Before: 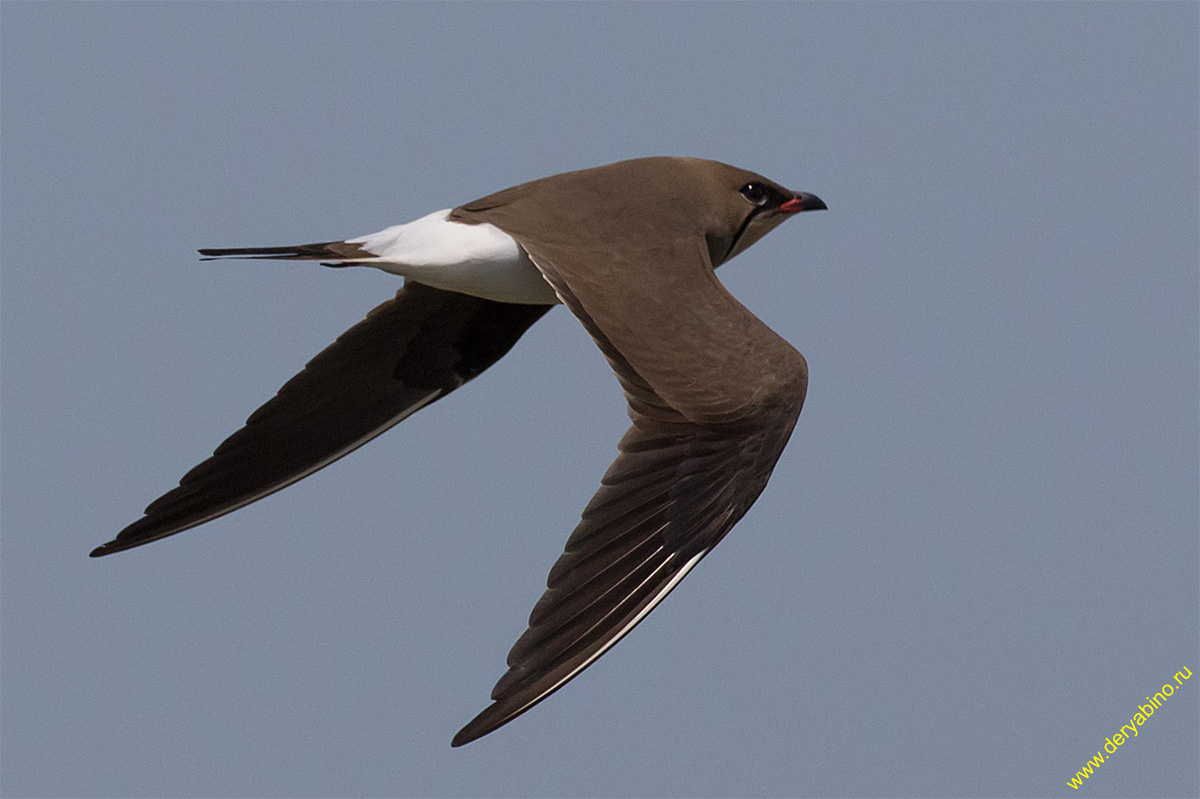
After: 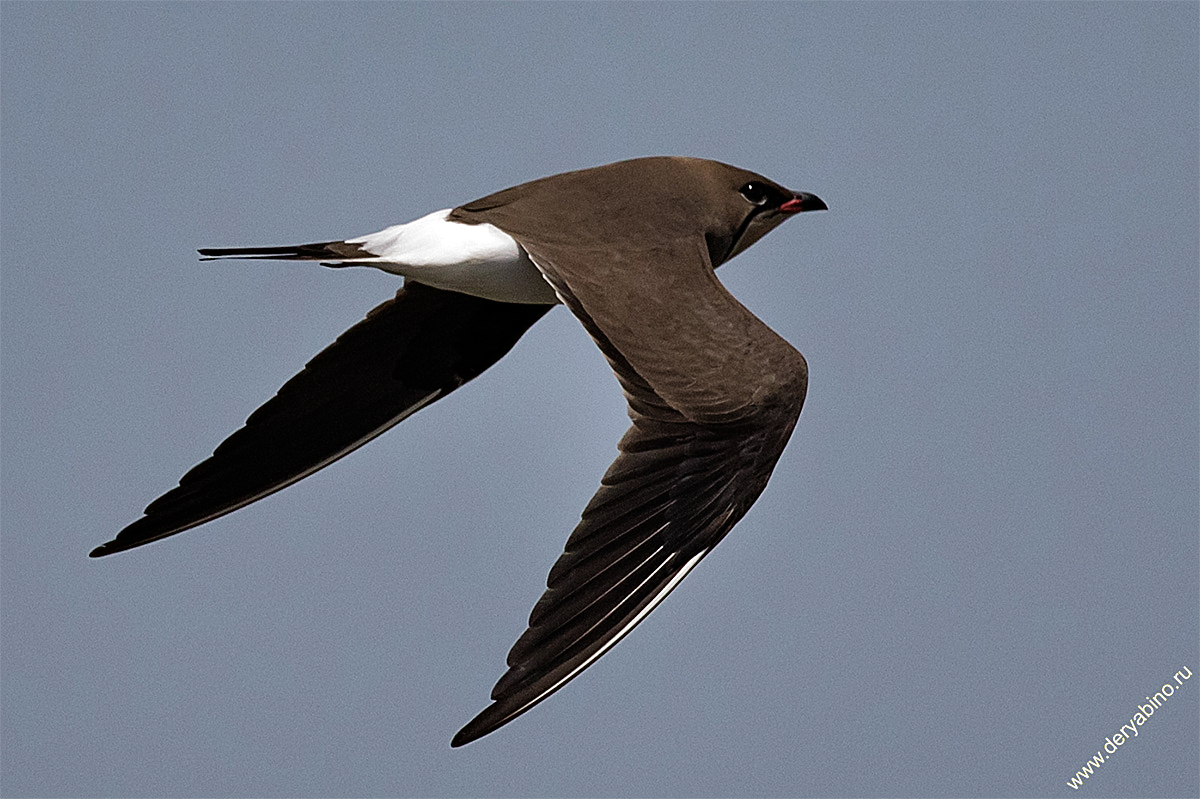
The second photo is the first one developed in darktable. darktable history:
sharpen: on, module defaults
filmic rgb: black relative exposure -9.09 EV, white relative exposure 2.31 EV, hardness 7.43, add noise in highlights 0, color science v3 (2019), use custom middle-gray values true, contrast in highlights soft
shadows and highlights: shadows 73.14, highlights -60.56, soften with gaussian
haze removal: compatibility mode true, adaptive false
